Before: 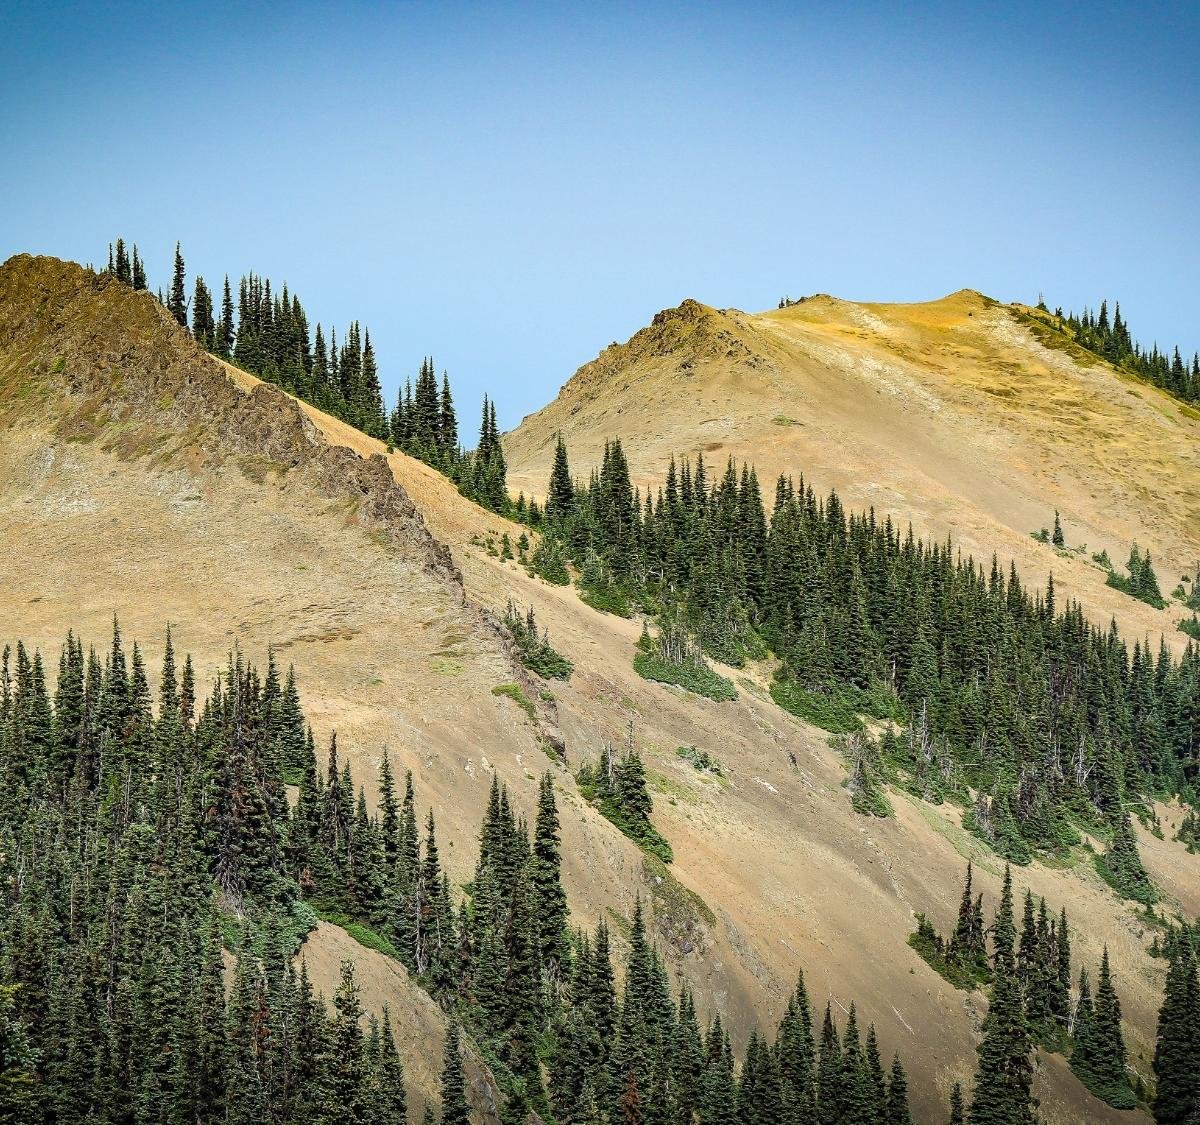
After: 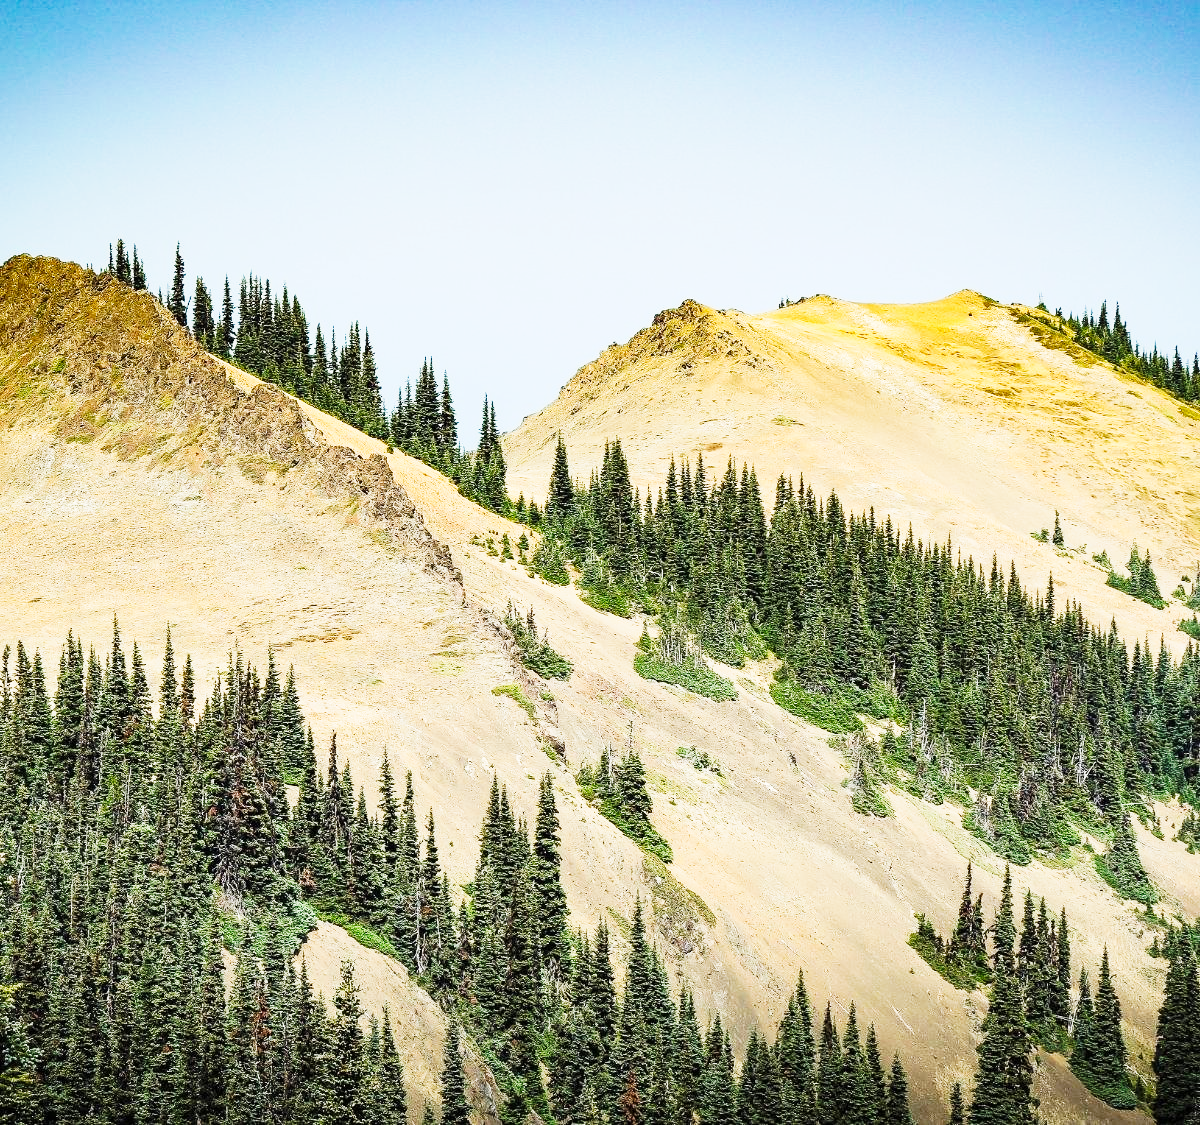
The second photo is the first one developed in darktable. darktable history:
tone curve: curves: ch0 [(0, 0) (0.003, 0.003) (0.011, 0.013) (0.025, 0.028) (0.044, 0.05) (0.069, 0.078) (0.1, 0.113) (0.136, 0.153) (0.177, 0.2) (0.224, 0.271) (0.277, 0.374) (0.335, 0.47) (0.399, 0.574) (0.468, 0.688) (0.543, 0.79) (0.623, 0.859) (0.709, 0.919) (0.801, 0.957) (0.898, 0.978) (1, 1)], preserve colors none
